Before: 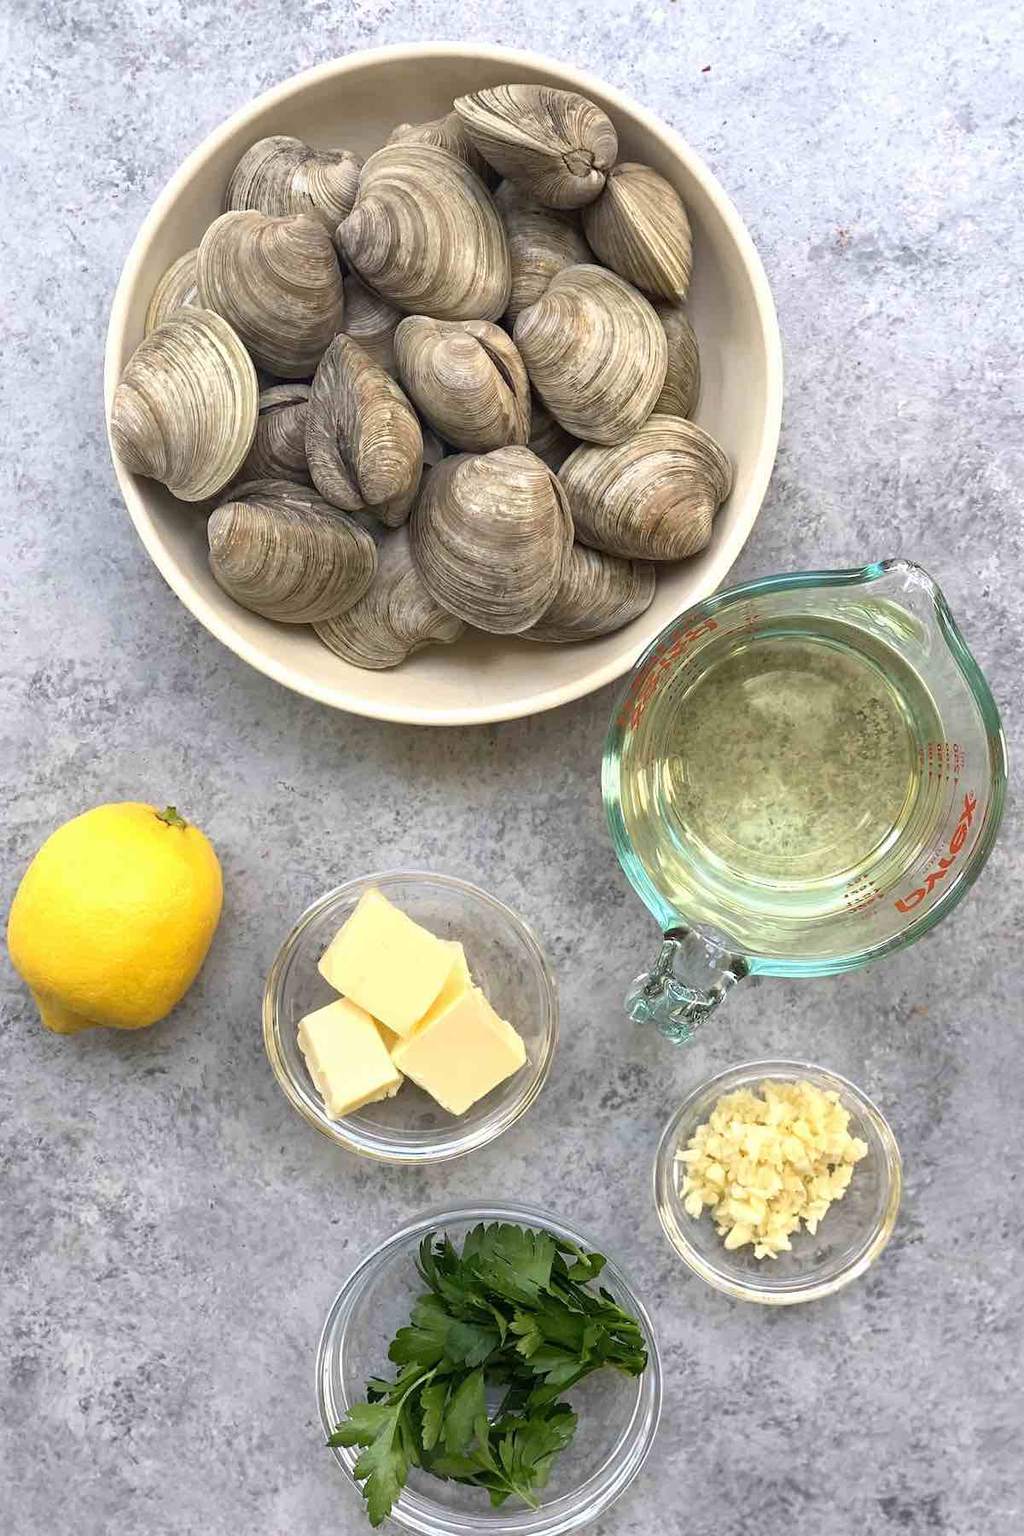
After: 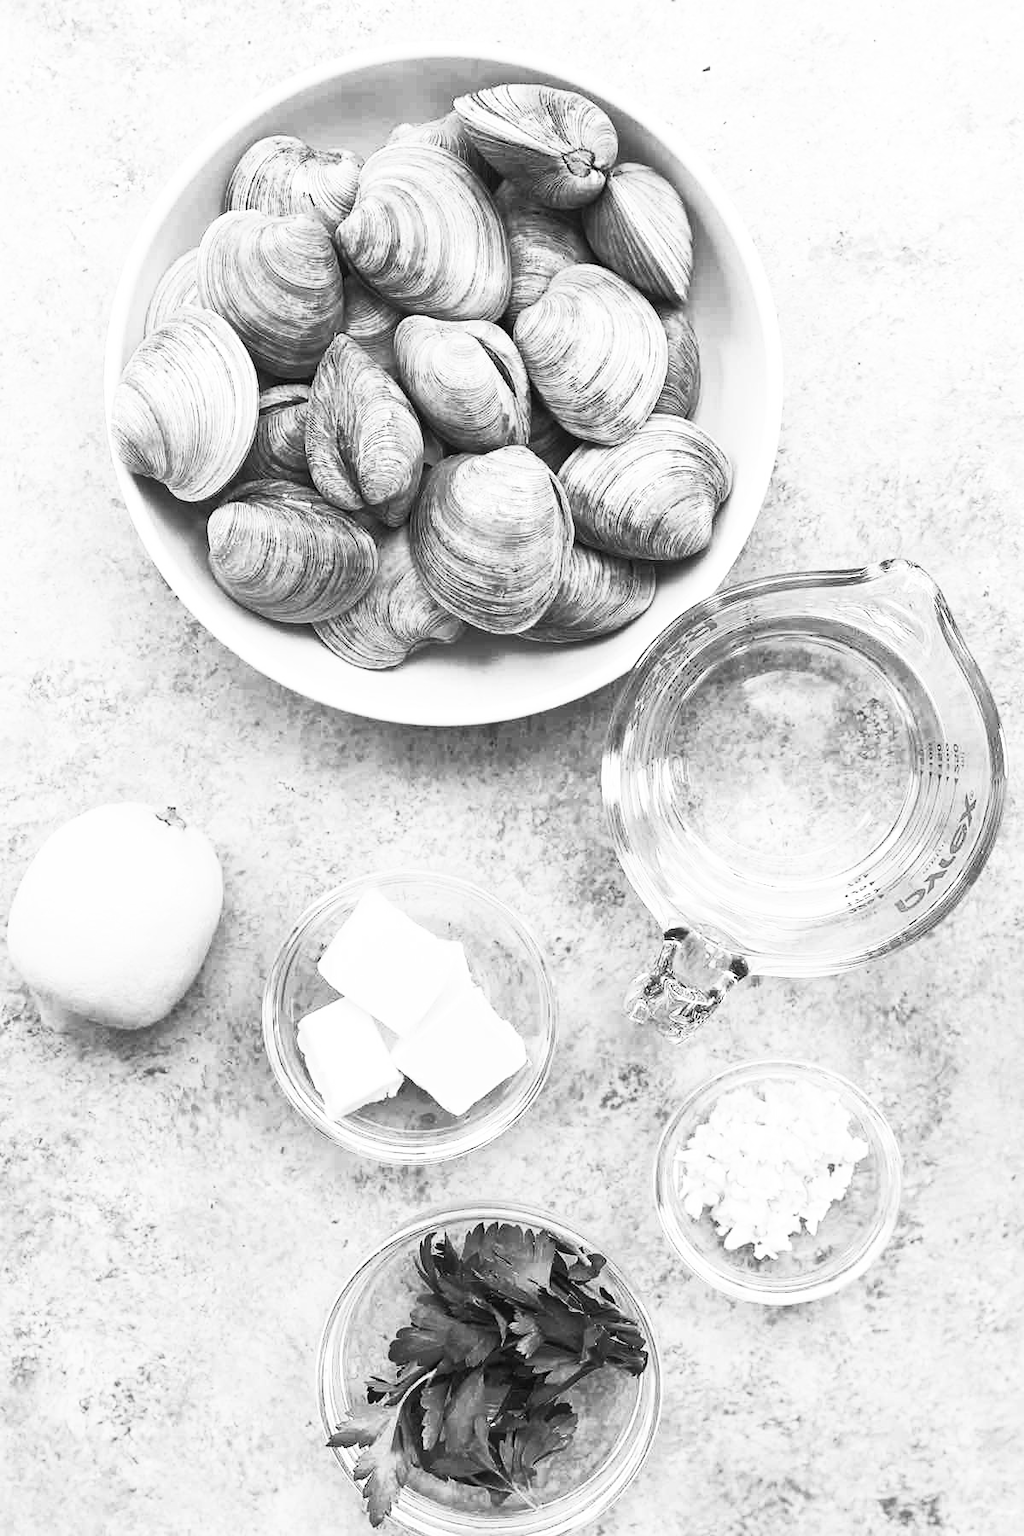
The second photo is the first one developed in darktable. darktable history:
contrast brightness saturation: contrast 0.53, brightness 0.47, saturation -1
color balance rgb: perceptual saturation grading › global saturation 20%, perceptual saturation grading › highlights -25%, perceptual saturation grading › shadows 25%
